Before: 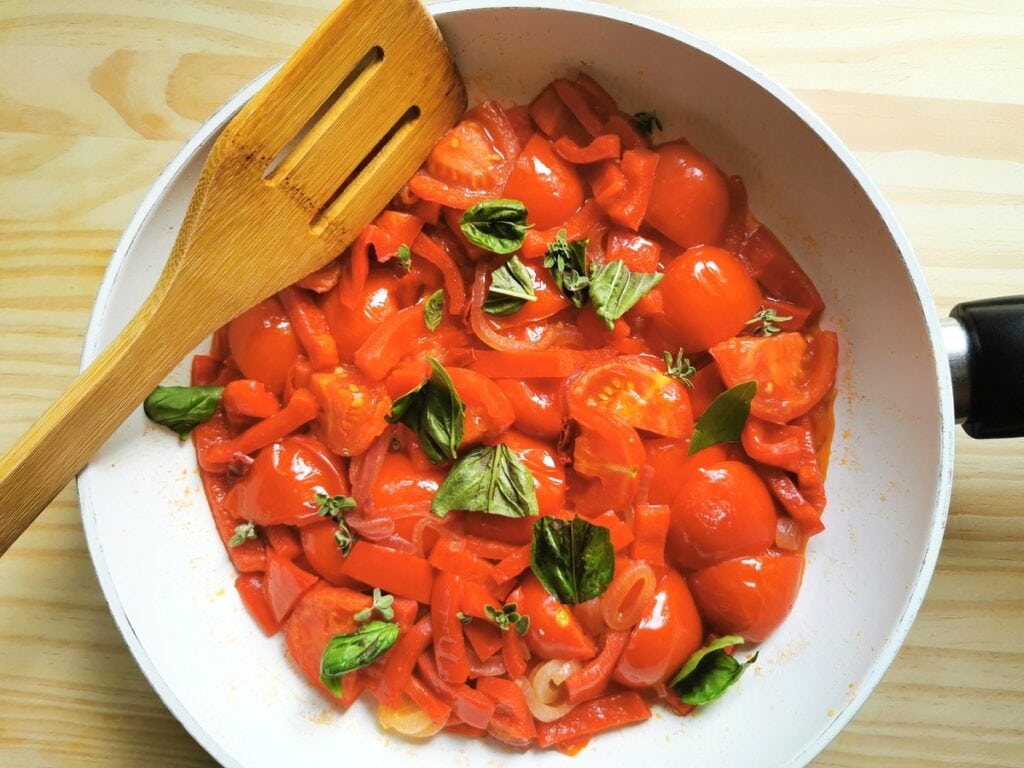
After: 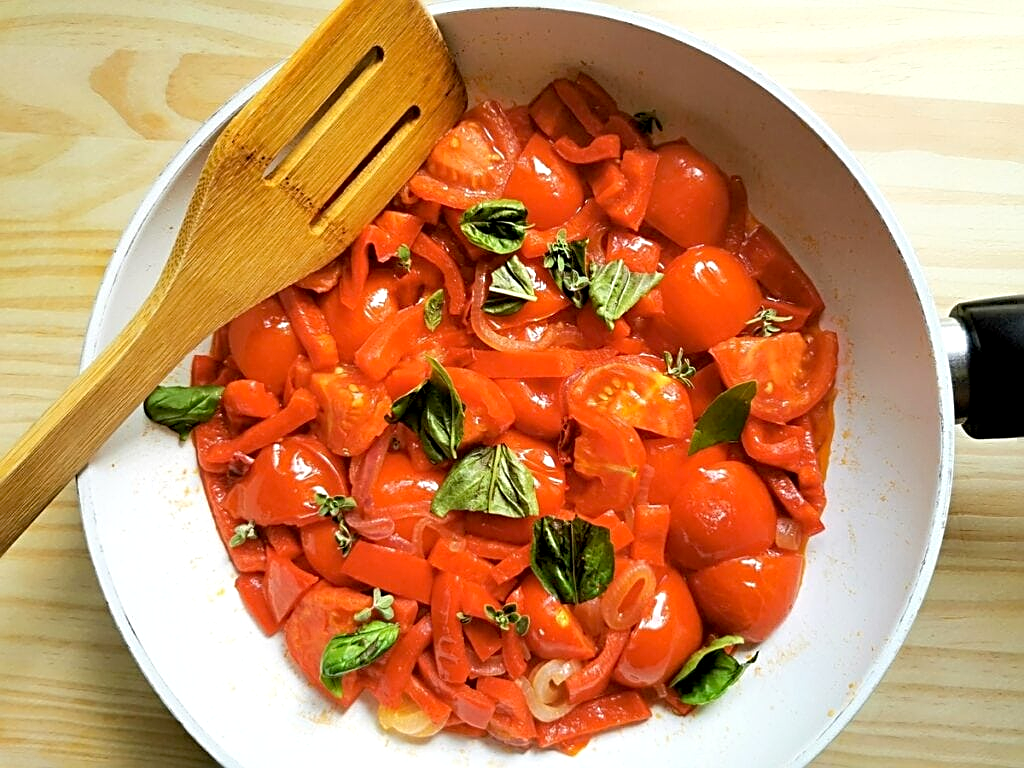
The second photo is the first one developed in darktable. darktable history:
exposure: black level correction 0.008, exposure 0.103 EV, compensate highlight preservation false
sharpen: radius 2.587, amount 0.692
